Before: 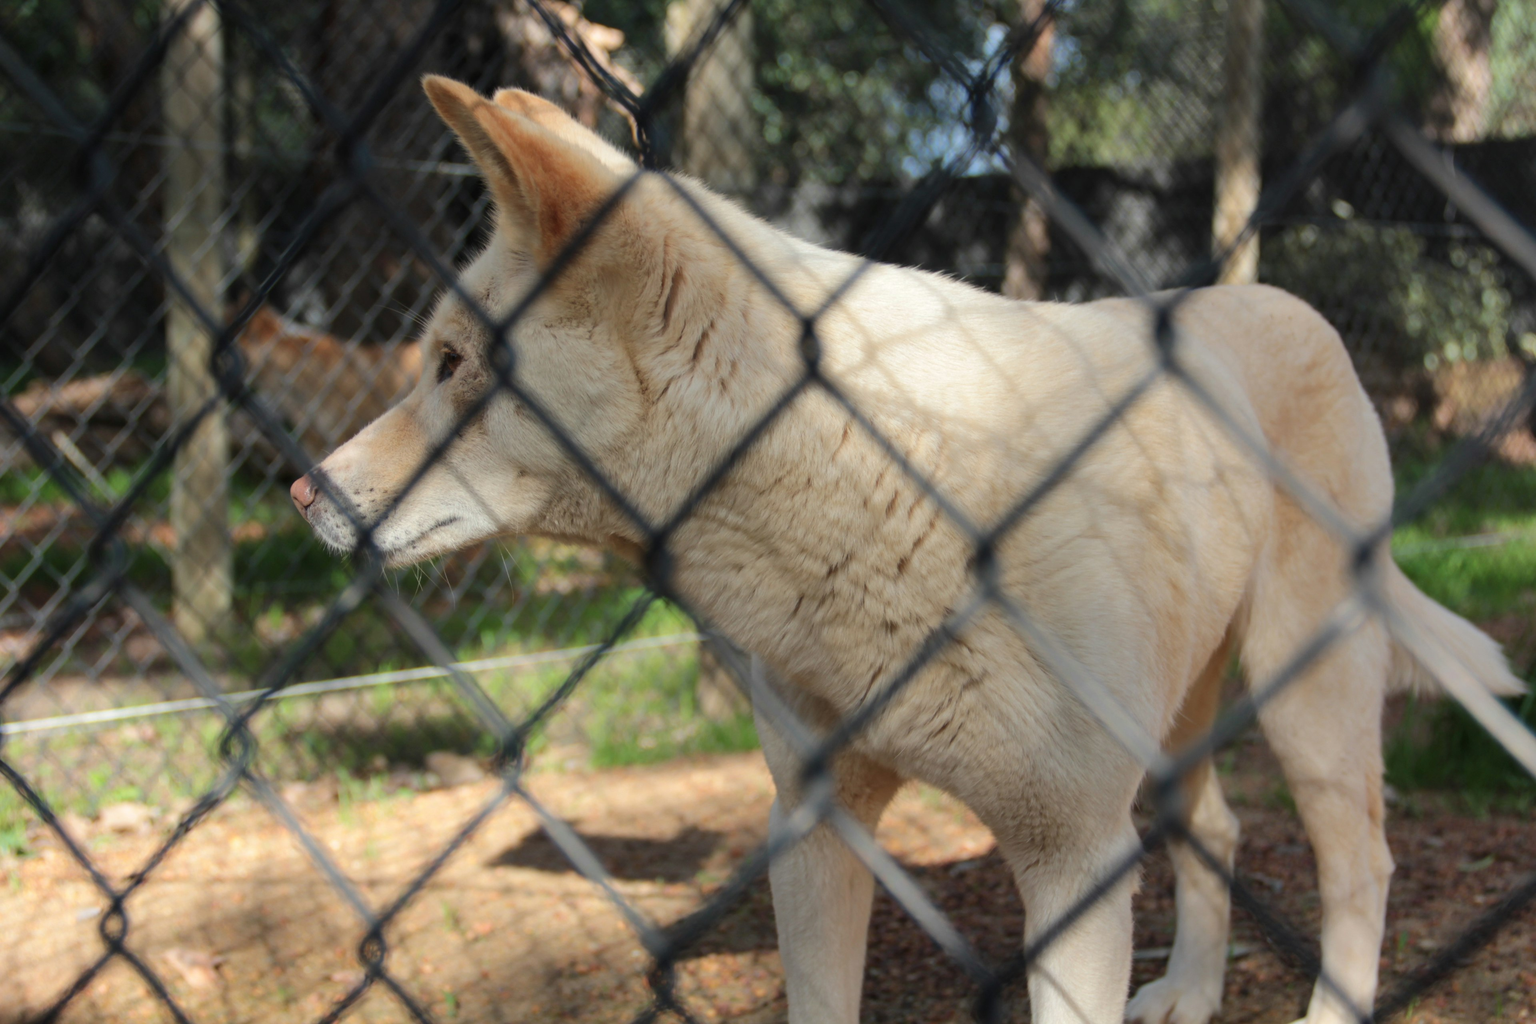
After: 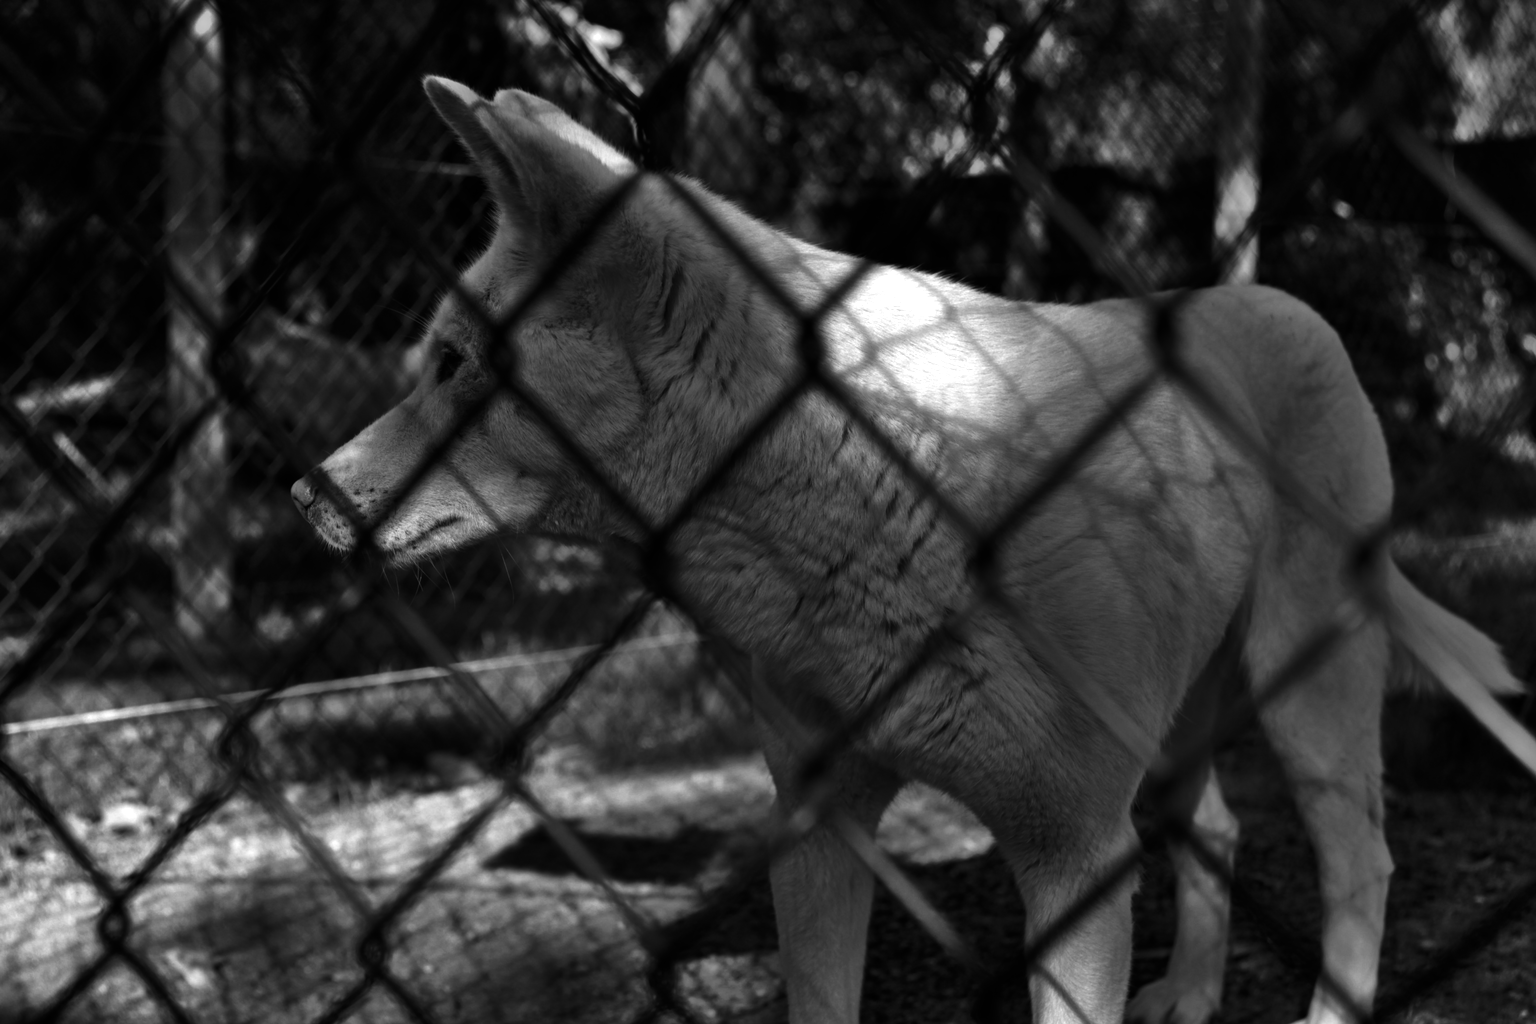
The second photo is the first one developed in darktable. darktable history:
contrast brightness saturation: contrast -0.03, brightness -0.59, saturation -1
shadows and highlights: radius 110.86, shadows 51.09, white point adjustment 9.16, highlights -4.17, highlights color adjustment 32.2%, soften with gaussian
base curve: curves: ch0 [(0, 0) (0.595, 0.418) (1, 1)]
monochrome: on, module defaults
